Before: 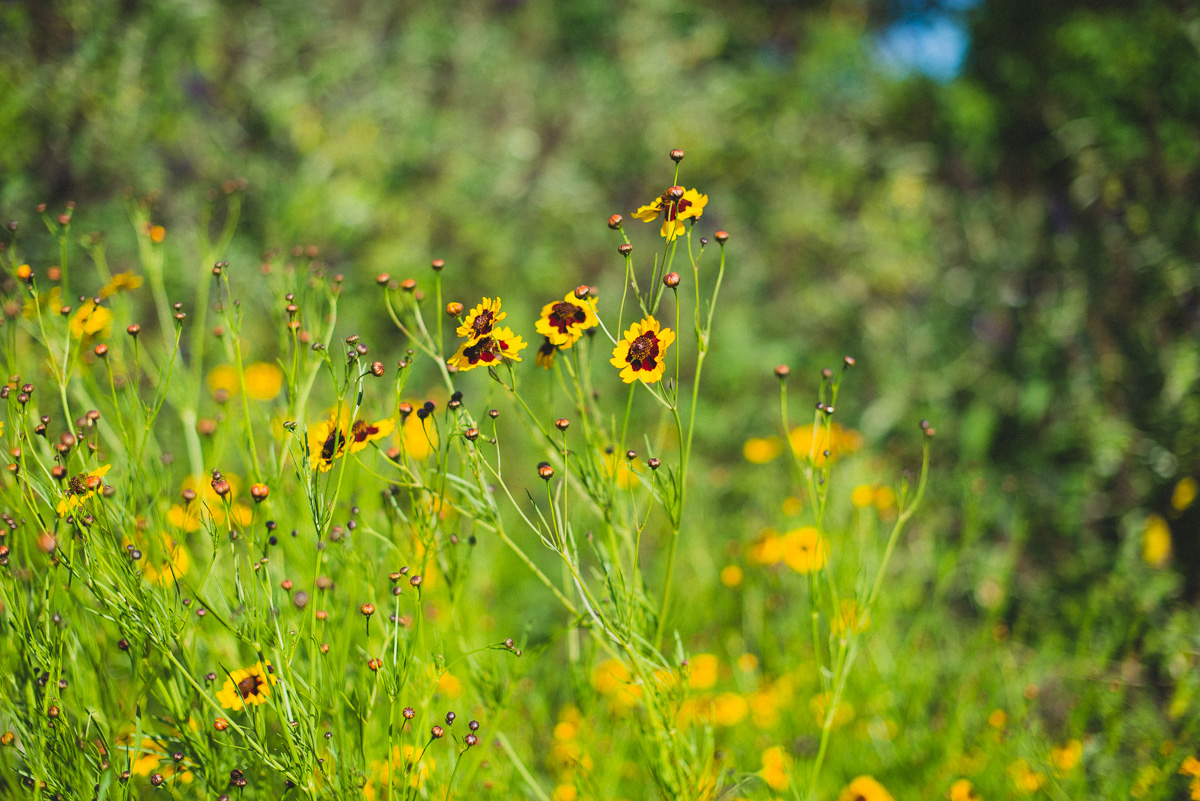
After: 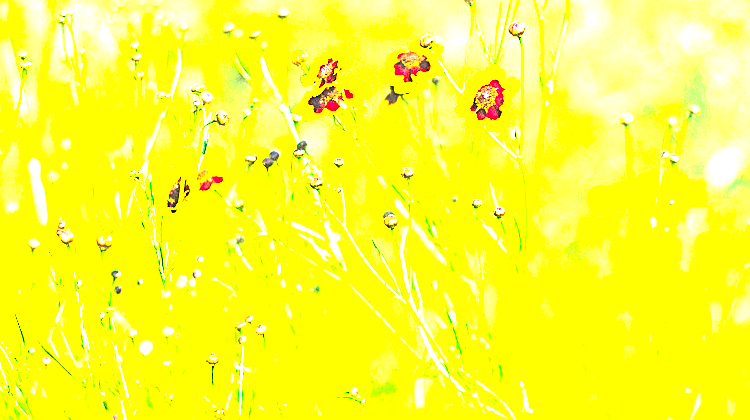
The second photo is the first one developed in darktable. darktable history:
sharpen: on, module defaults
crop: left 12.982%, top 31.384%, right 24.435%, bottom 16.089%
exposure: black level correction 0, exposure 4.03 EV, compensate highlight preservation false
contrast brightness saturation: contrast 0.185, brightness -0.101, saturation 0.212
